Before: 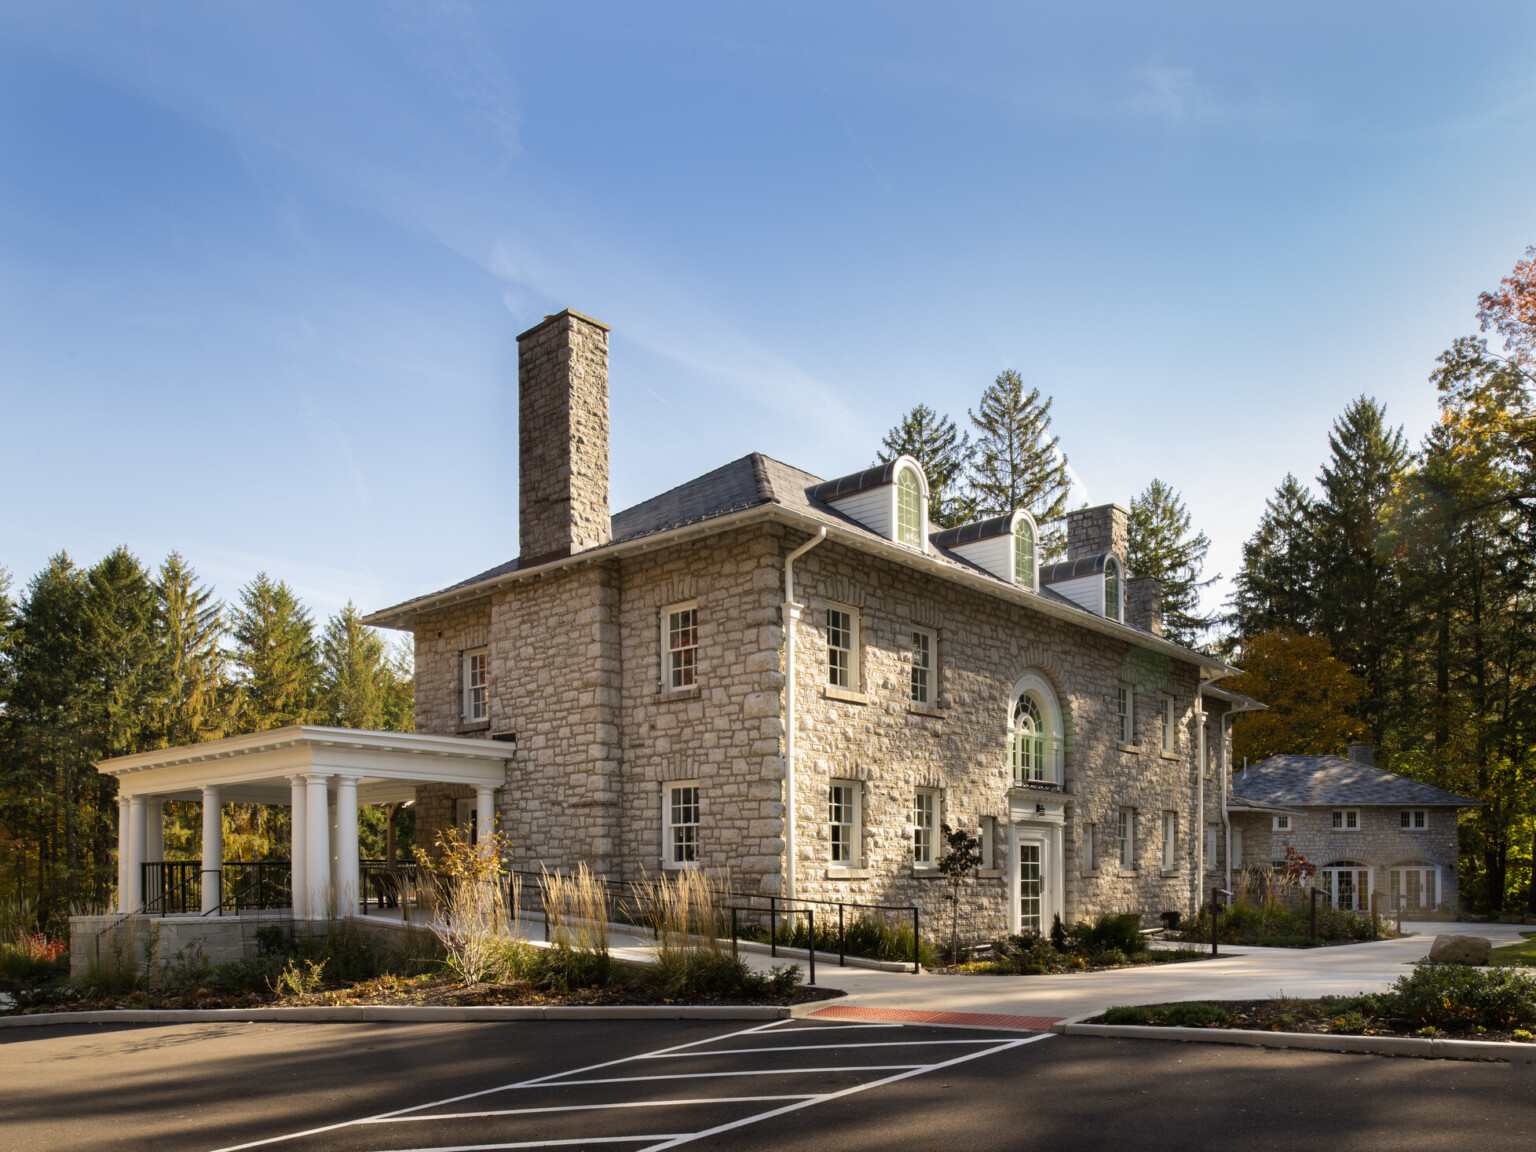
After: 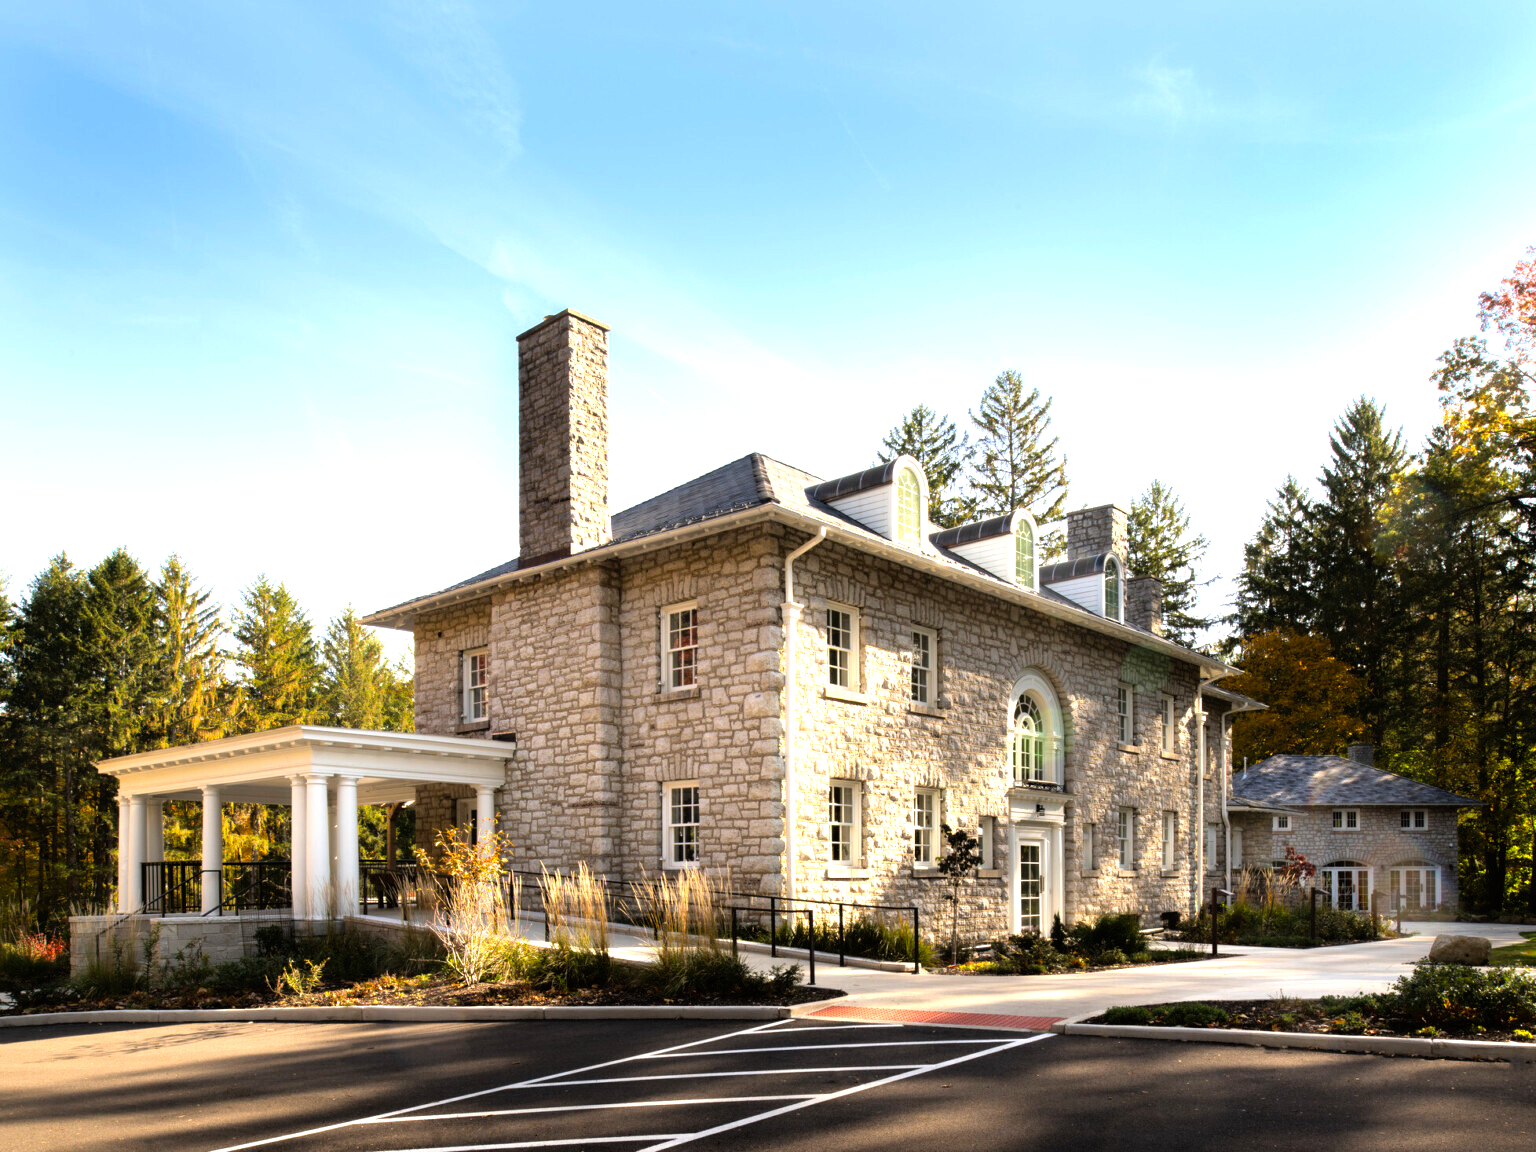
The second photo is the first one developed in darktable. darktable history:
tone equalizer: -8 EV -1.08 EV, -7 EV -0.992 EV, -6 EV -0.887 EV, -5 EV -0.604 EV, -3 EV 0.609 EV, -2 EV 0.861 EV, -1 EV 1 EV, +0 EV 1.07 EV
